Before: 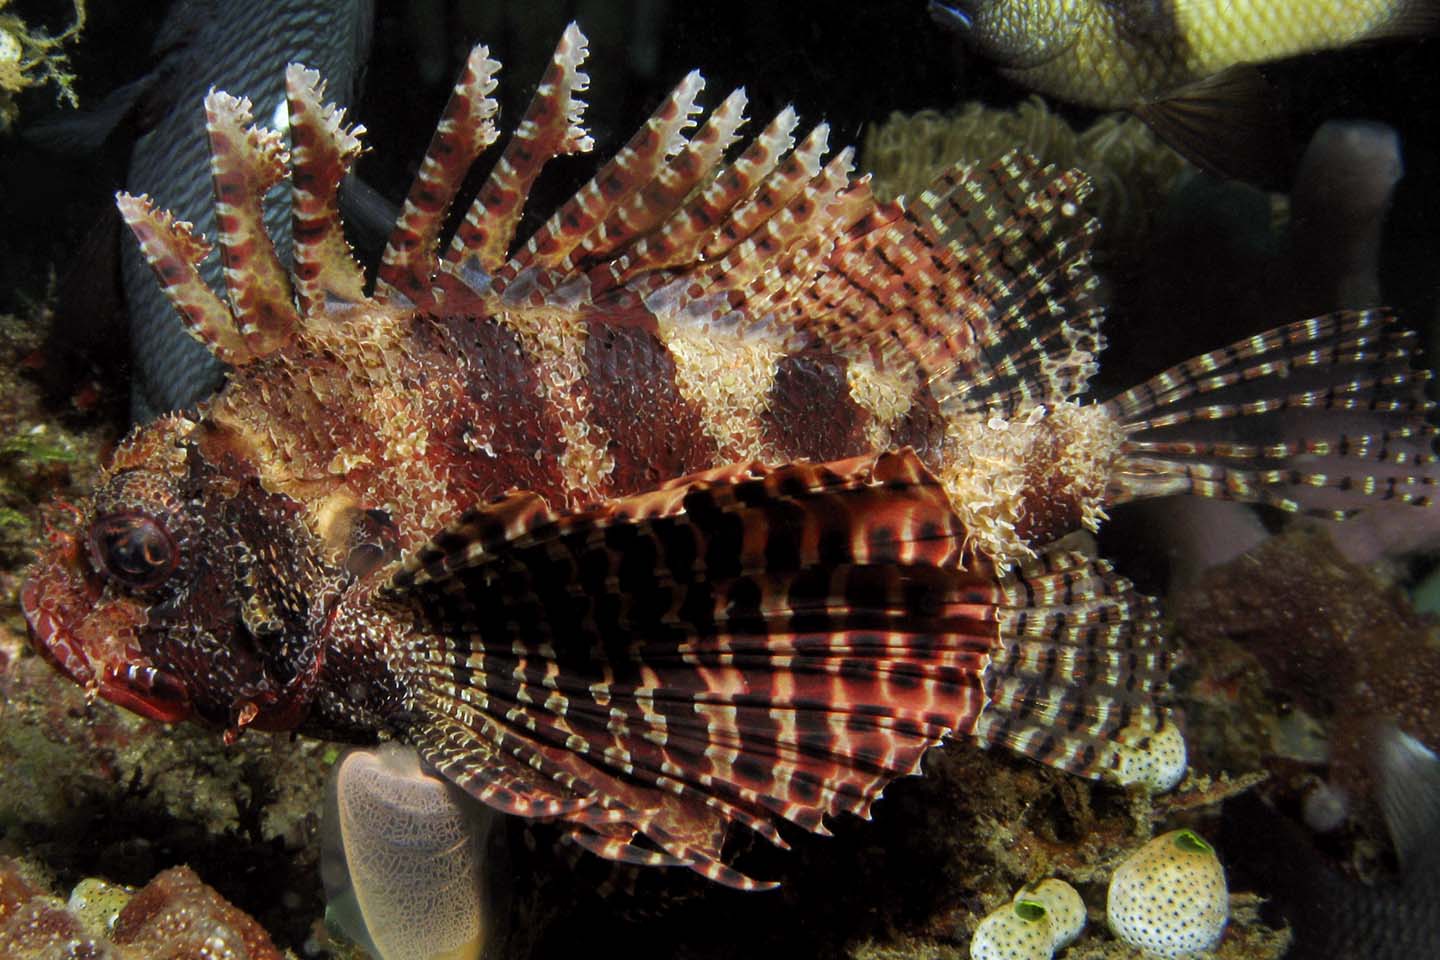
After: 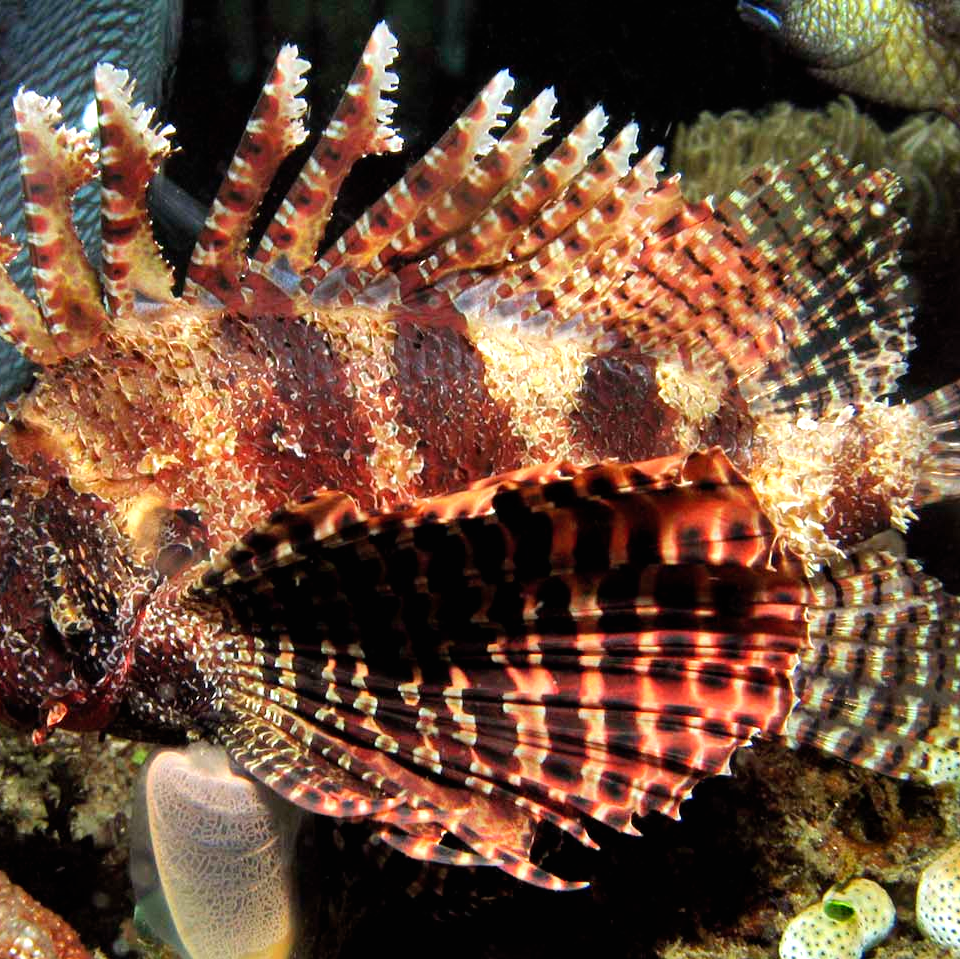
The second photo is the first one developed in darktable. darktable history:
crop and rotate: left 13.328%, right 19.973%
exposure: black level correction 0, exposure 0.692 EV, compensate highlight preservation false
shadows and highlights: soften with gaussian
